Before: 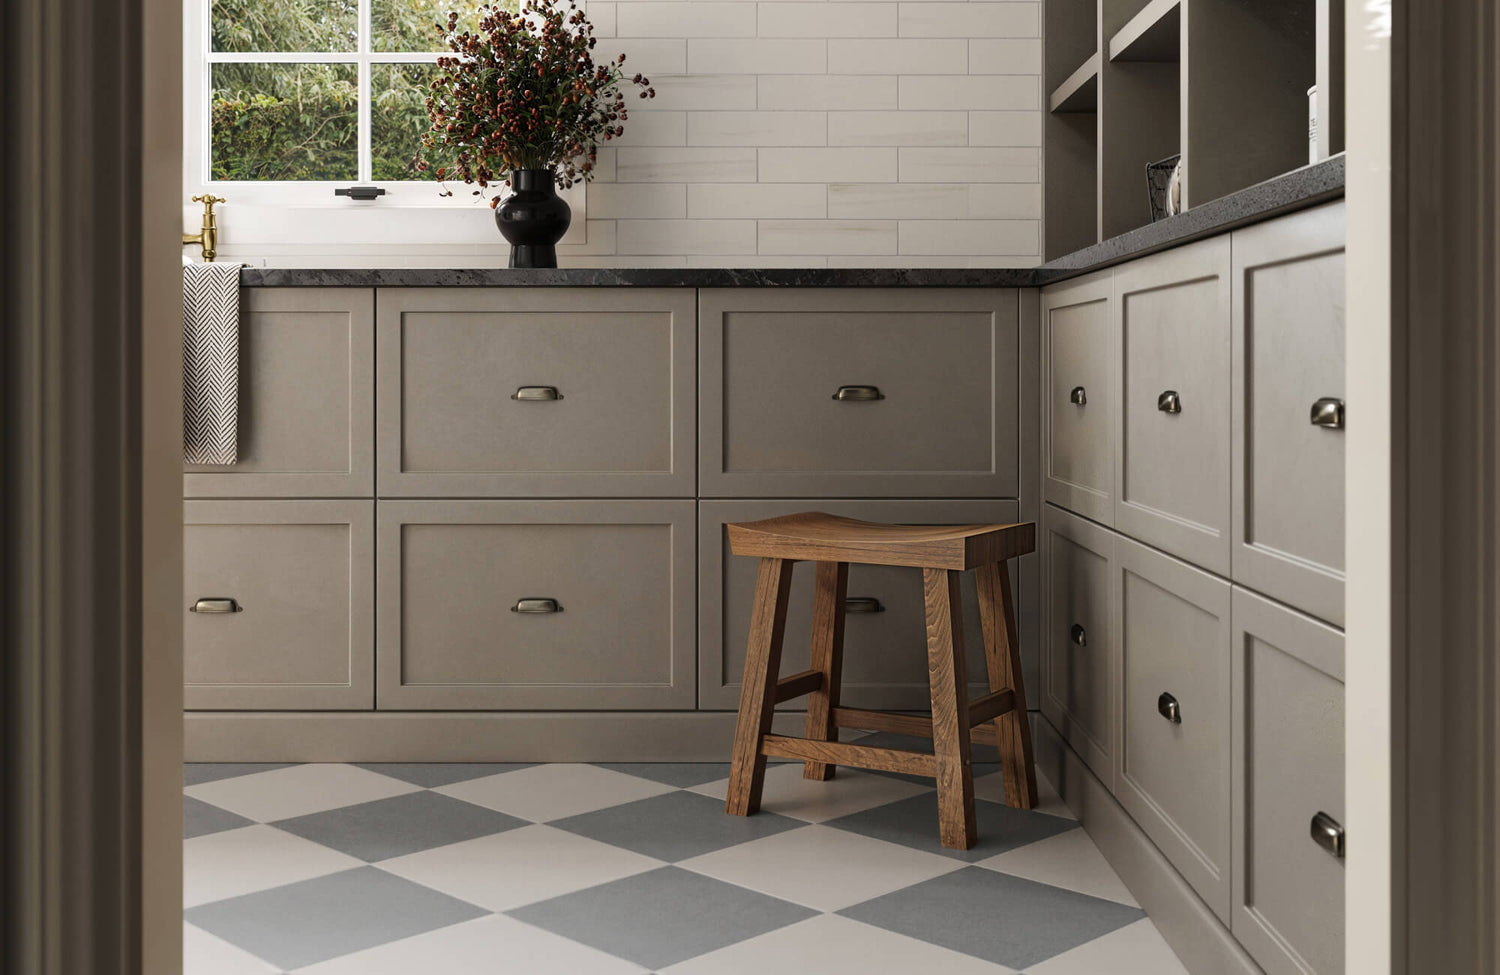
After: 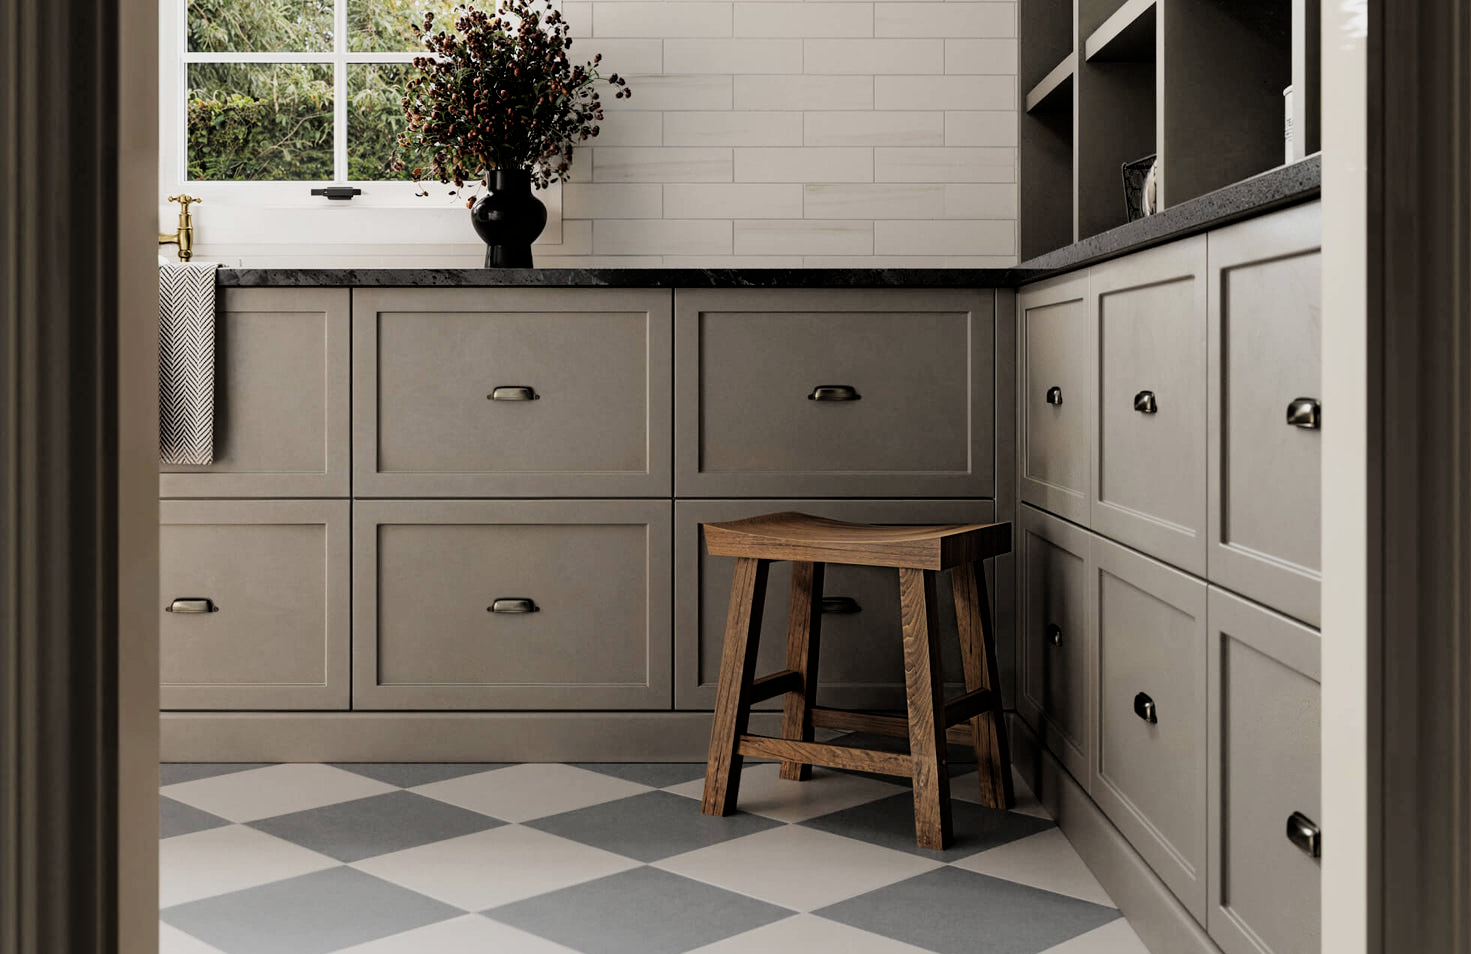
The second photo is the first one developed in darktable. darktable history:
crop: left 1.634%, right 0.284%, bottom 2.077%
filmic rgb: black relative exposure -5.01 EV, white relative exposure 3.2 EV, hardness 3.45, contrast 1.194, highlights saturation mix -49.68%, iterations of high-quality reconstruction 0
